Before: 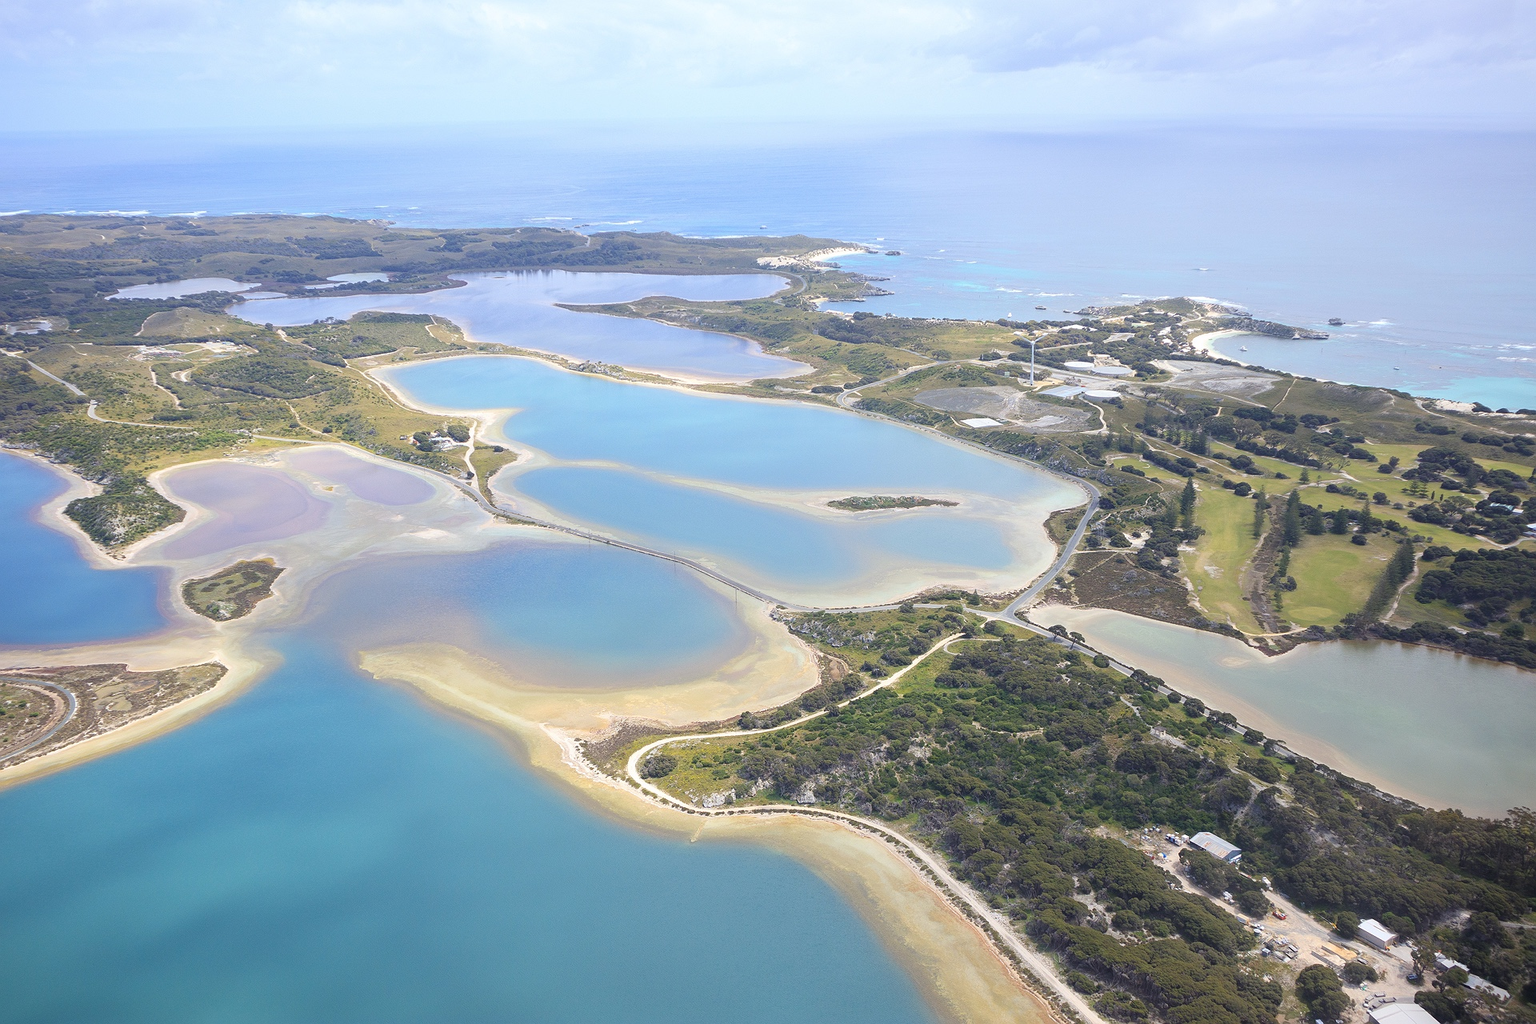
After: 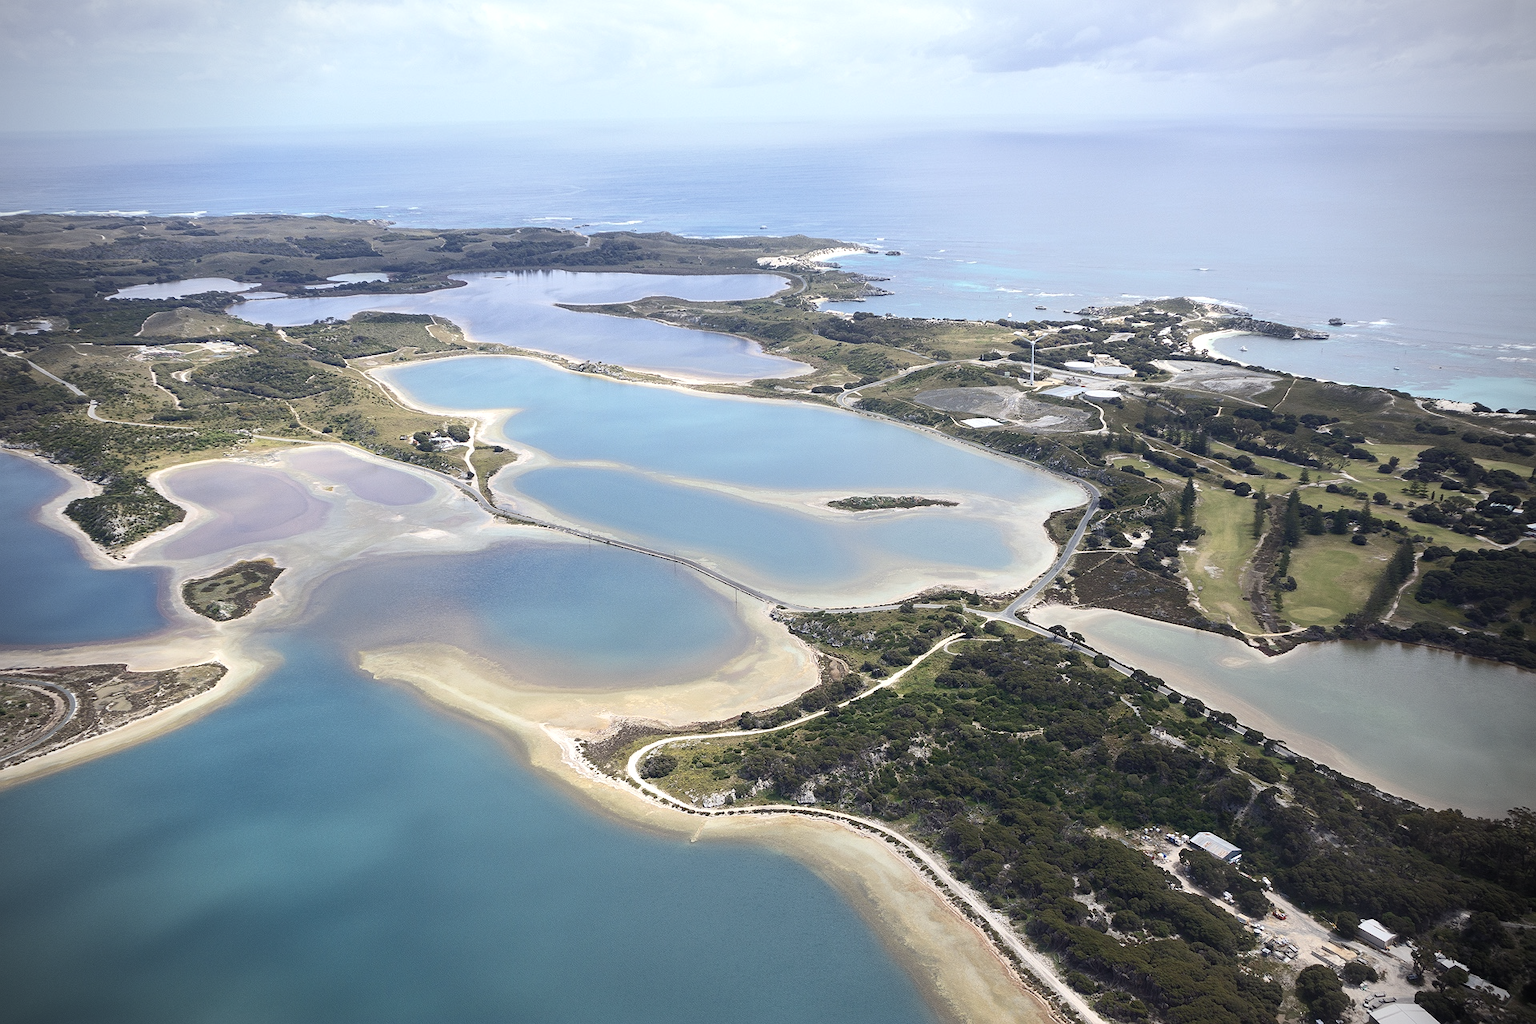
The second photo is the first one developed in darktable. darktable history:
color balance rgb: perceptual saturation grading › highlights -31.88%, perceptual saturation grading › mid-tones 5.8%, perceptual saturation grading › shadows 18.12%, perceptual brilliance grading › highlights 3.62%, perceptual brilliance grading › mid-tones -18.12%, perceptual brilliance grading › shadows -41.3%
vignetting: fall-off start 79.88%
